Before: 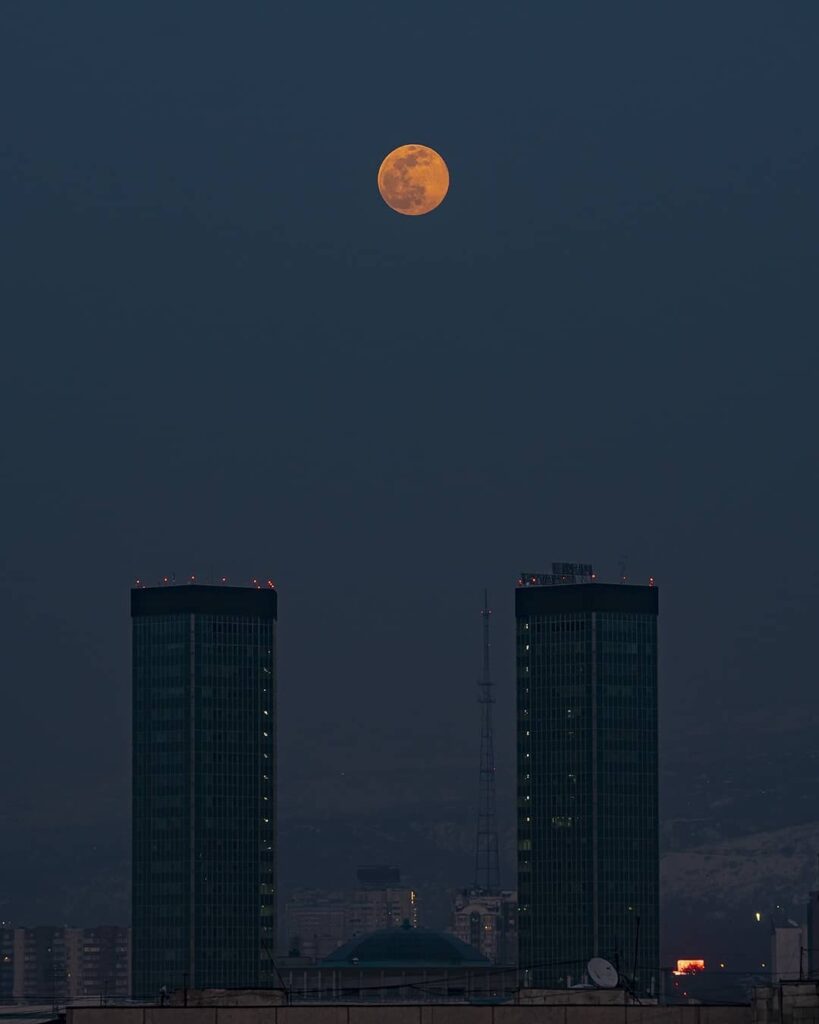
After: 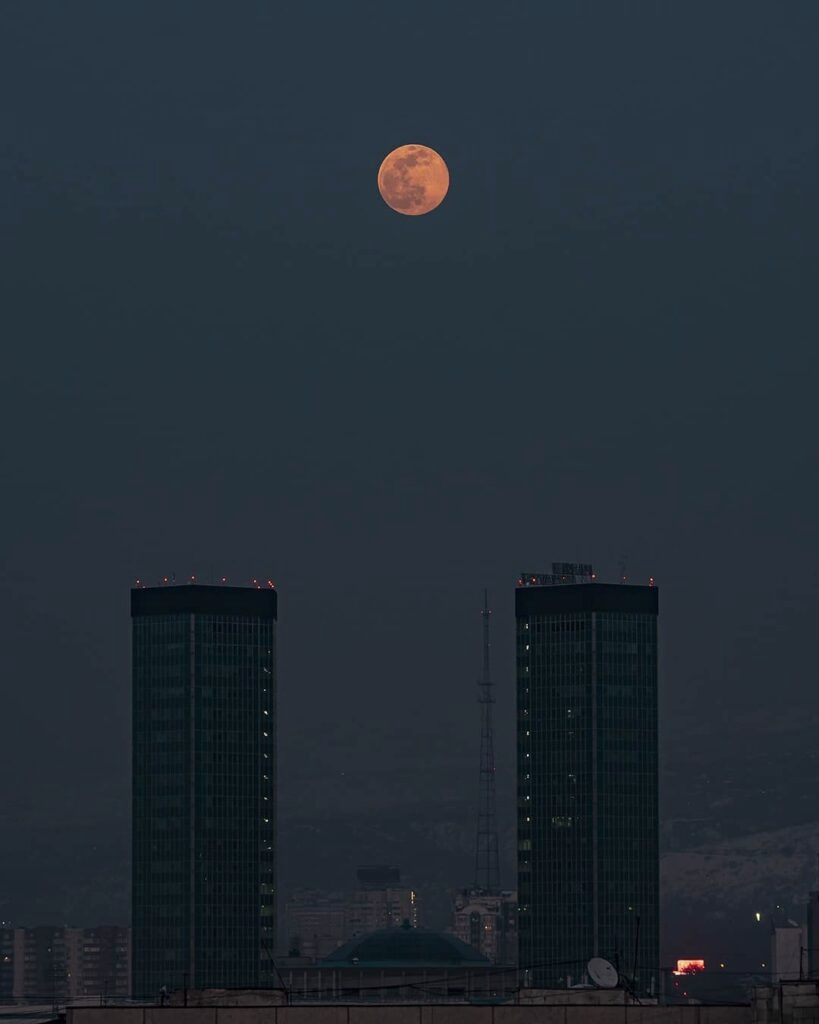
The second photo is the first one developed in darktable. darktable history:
color contrast: blue-yellow contrast 0.7
tone equalizer: on, module defaults
